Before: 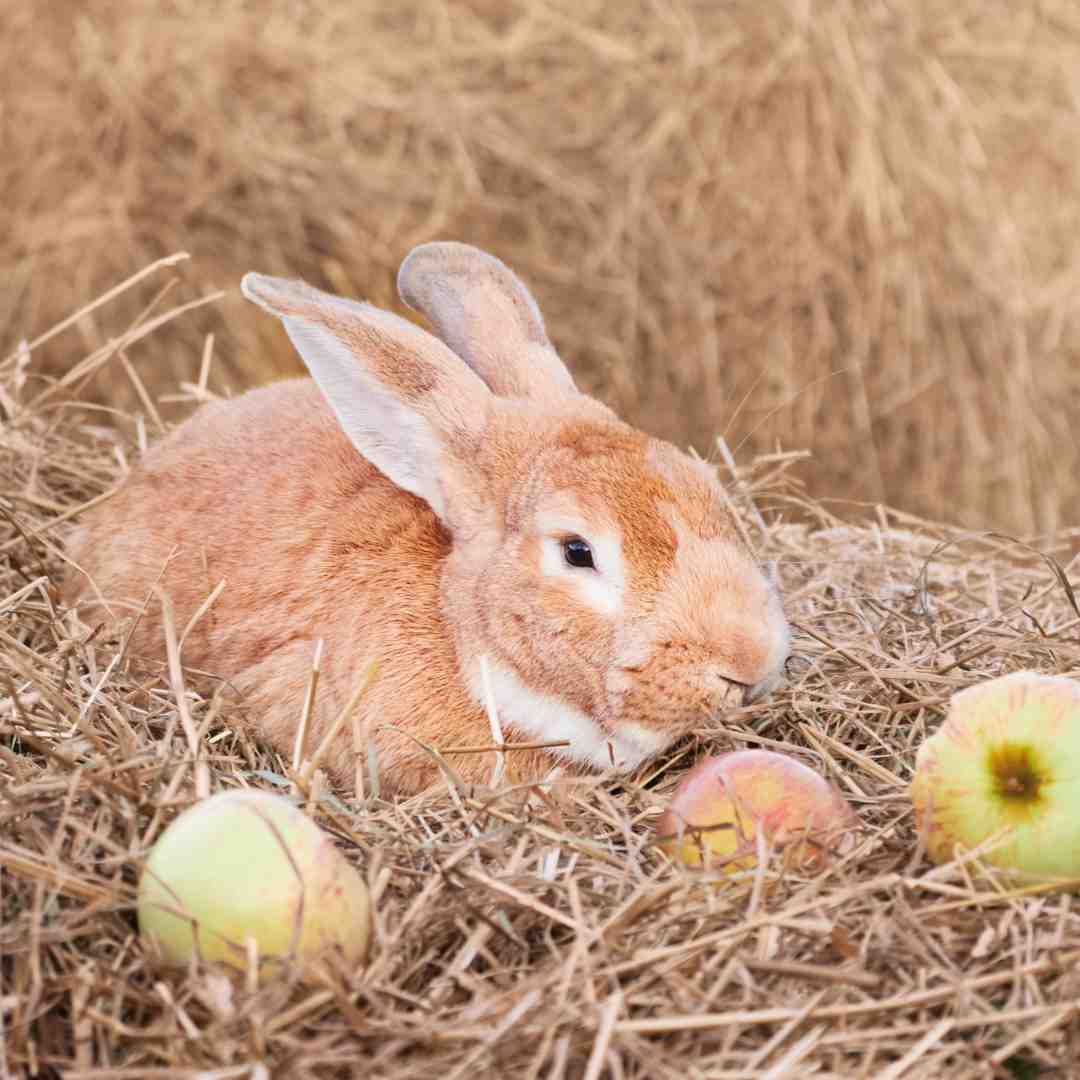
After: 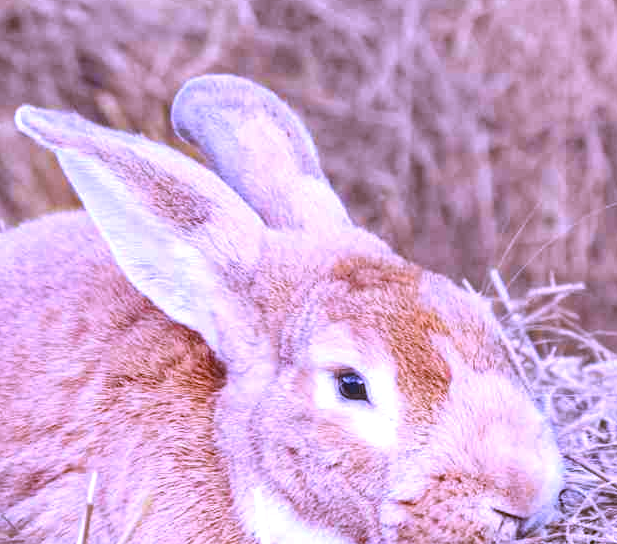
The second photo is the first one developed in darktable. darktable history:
crop: left 20.932%, top 15.471%, right 21.848%, bottom 34.081%
white balance: red 0.98, blue 1.61
local contrast: highlights 61%, detail 143%, midtone range 0.428
contrast brightness saturation: contrast -0.02, brightness -0.01, saturation 0.03
exposure: exposure 0.15 EV, compensate highlight preservation false
